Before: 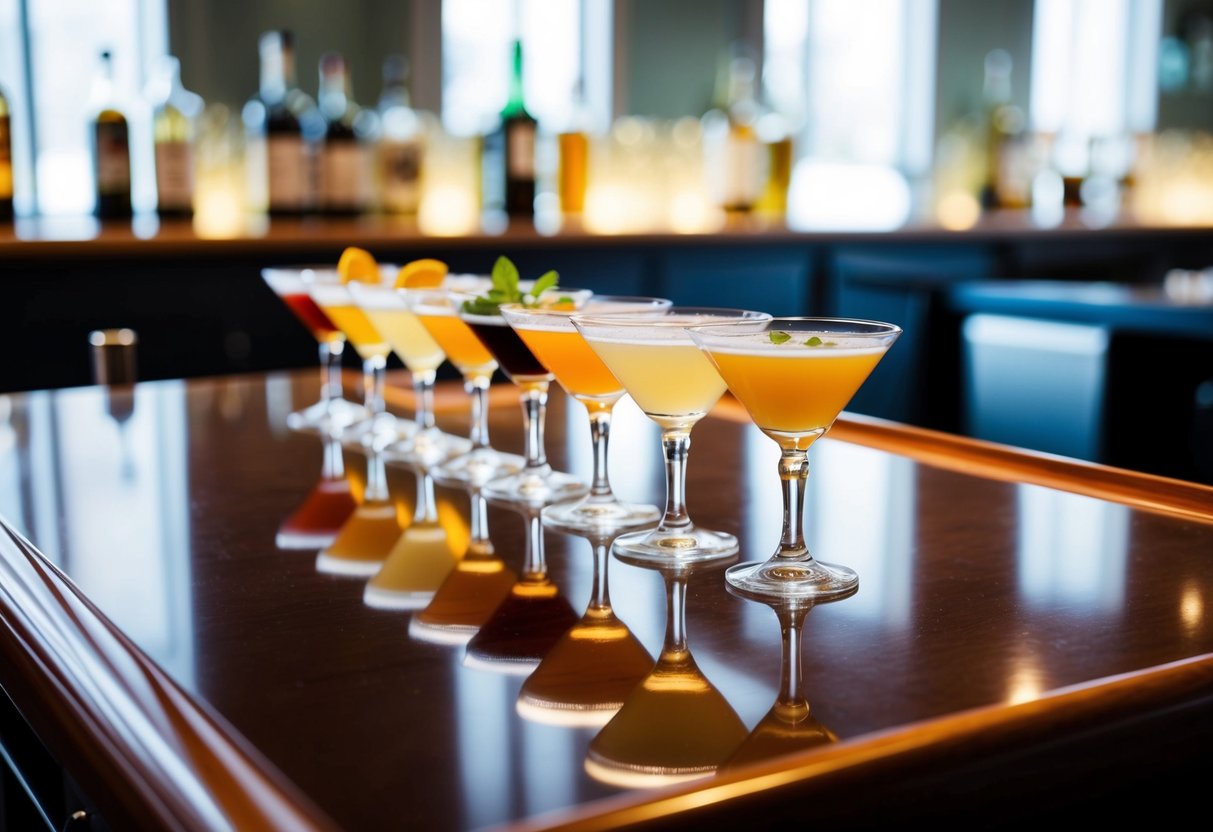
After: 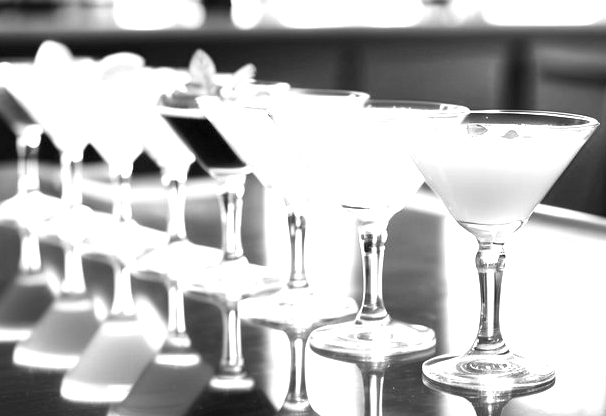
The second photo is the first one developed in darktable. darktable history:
contrast brightness saturation: saturation -1
crop: left 25%, top 25%, right 25%, bottom 25%
exposure: black level correction 0, exposure 1.5 EV, compensate exposure bias true, compensate highlight preservation false
